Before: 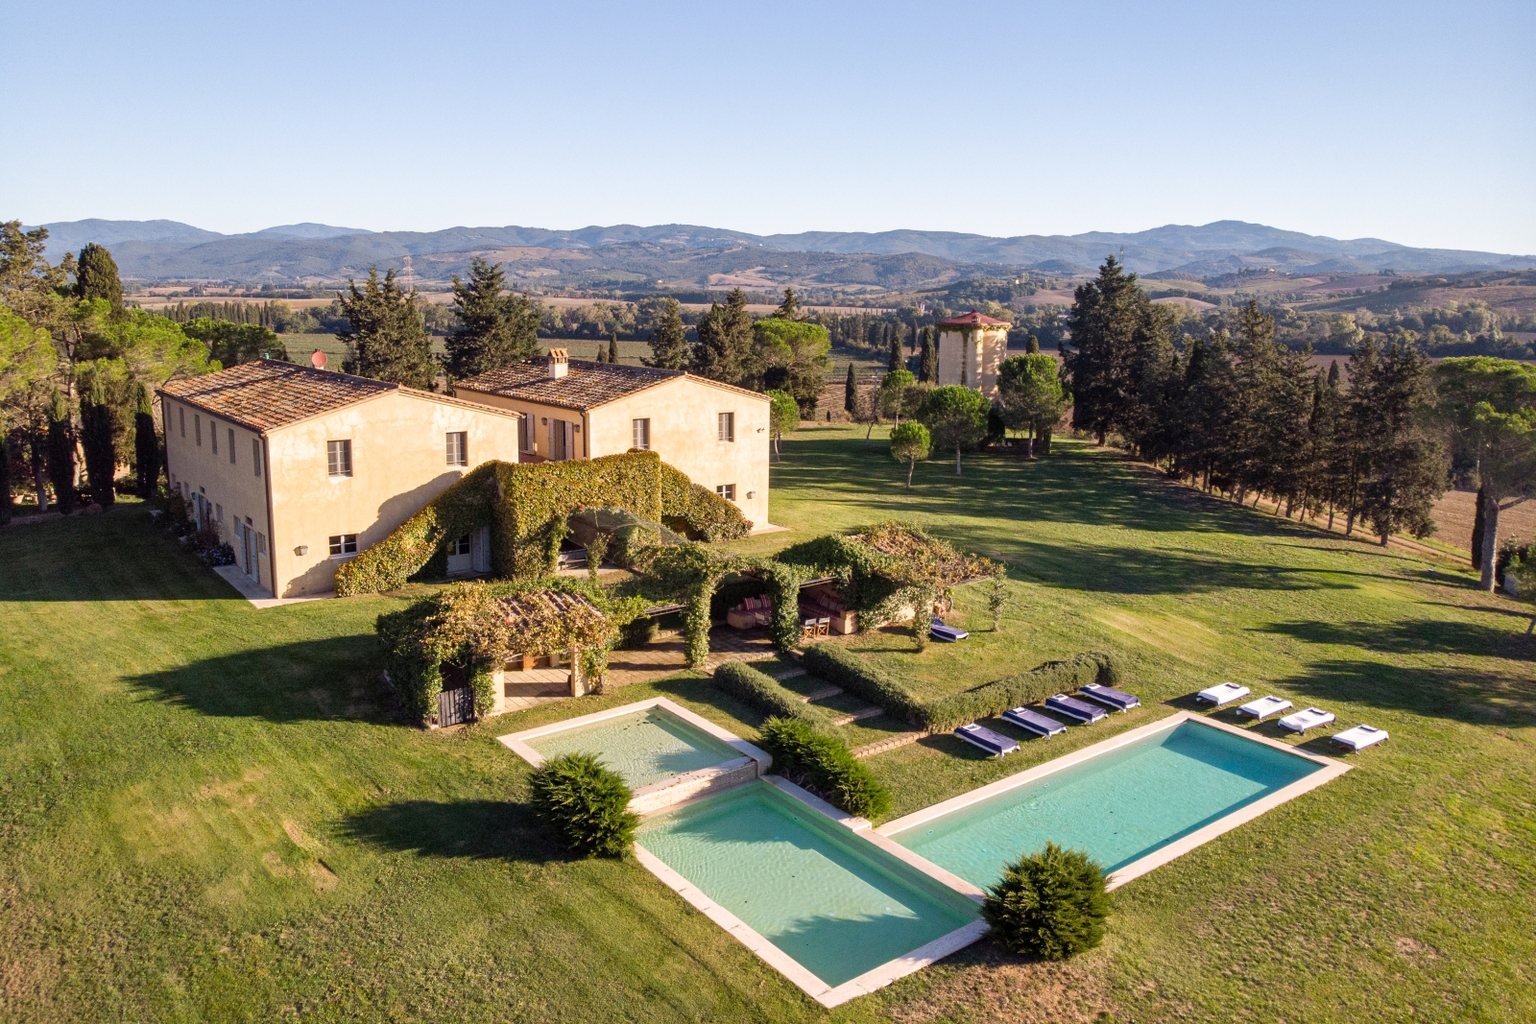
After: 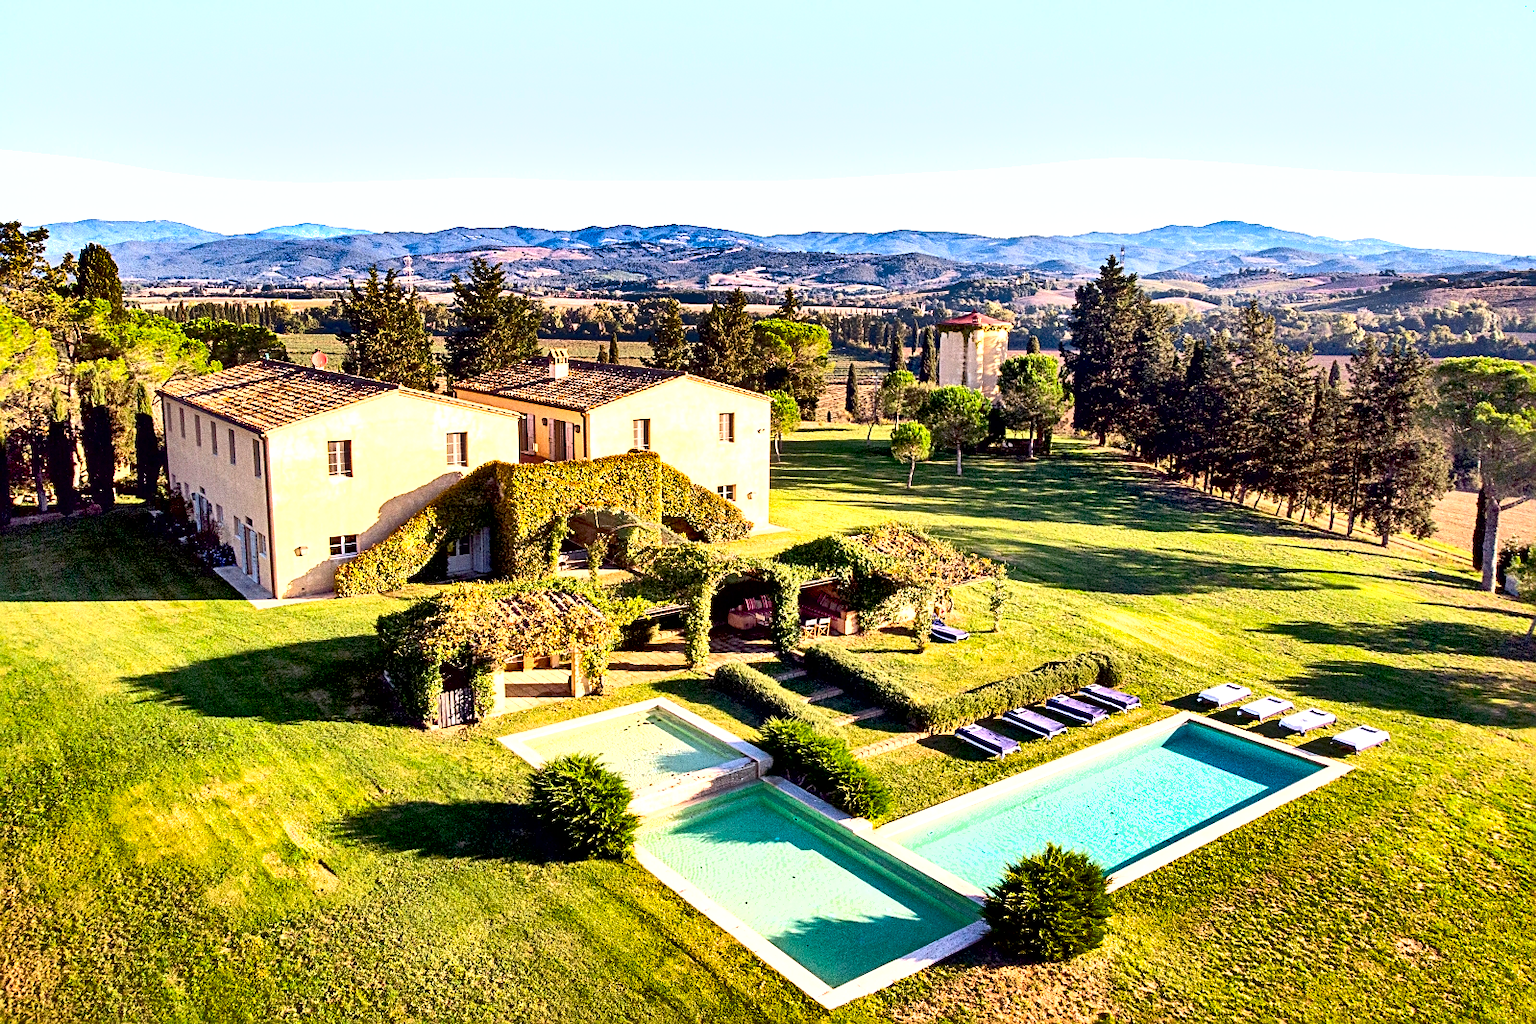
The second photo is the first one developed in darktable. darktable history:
sharpen: on, module defaults
exposure: black level correction 0.011, exposure 1.088 EV, compensate exposure bias true, compensate highlight preservation false
contrast brightness saturation: contrast 0.2, brightness 0.16, saturation 0.22
shadows and highlights: shadows 19.13, highlights -83.41, soften with gaussian
